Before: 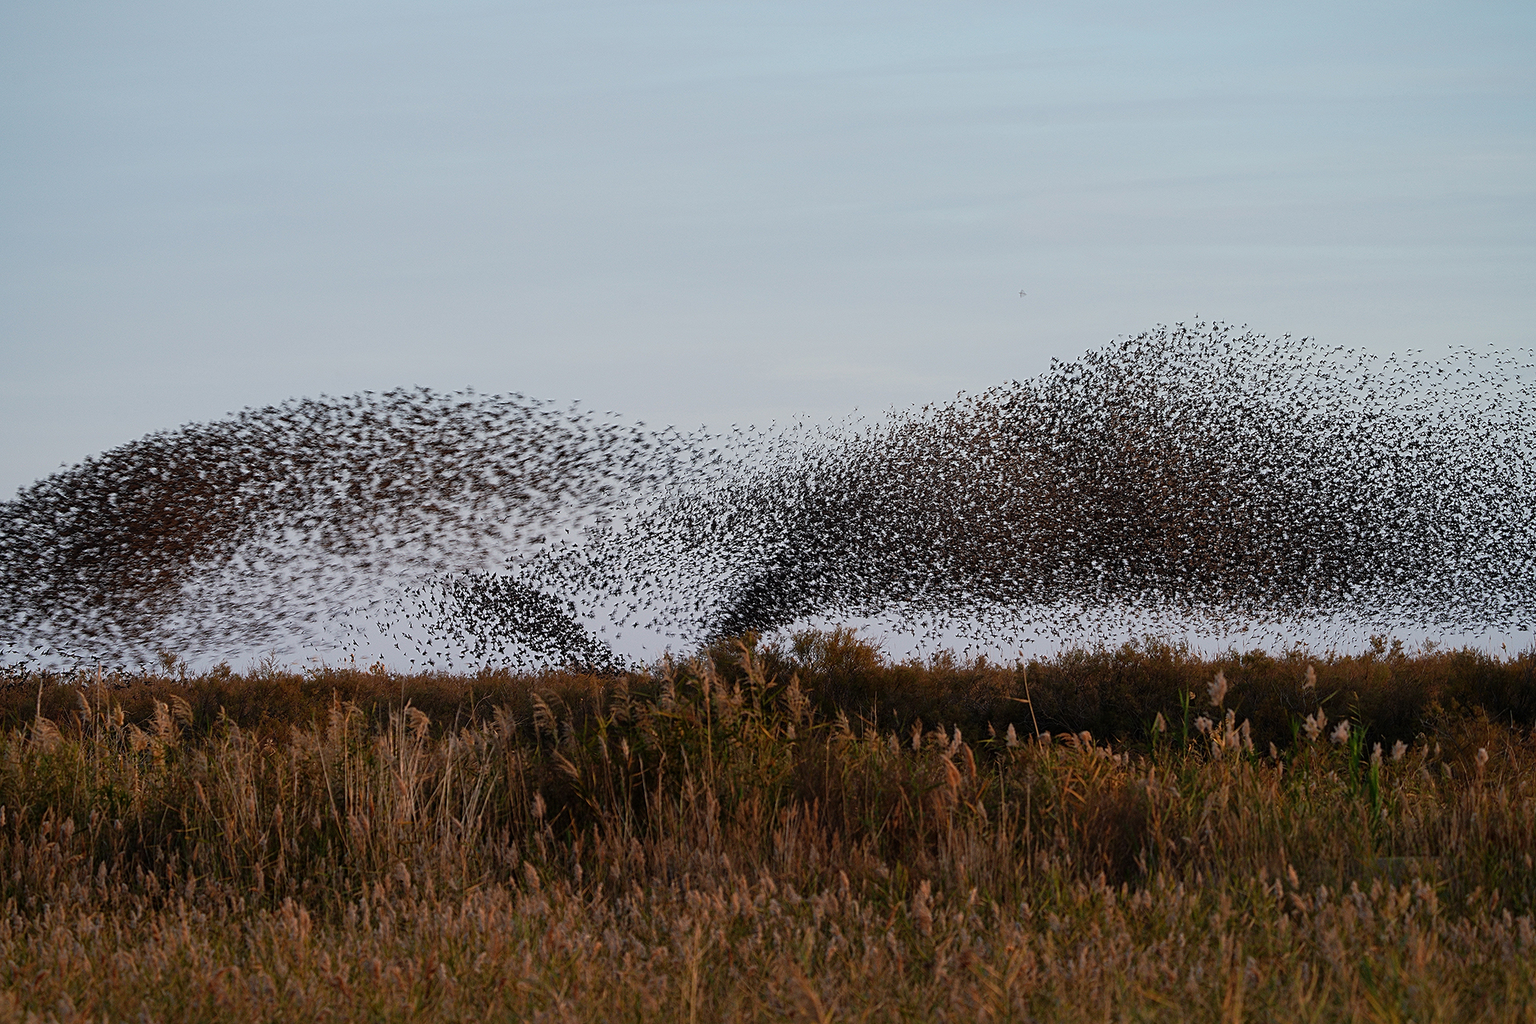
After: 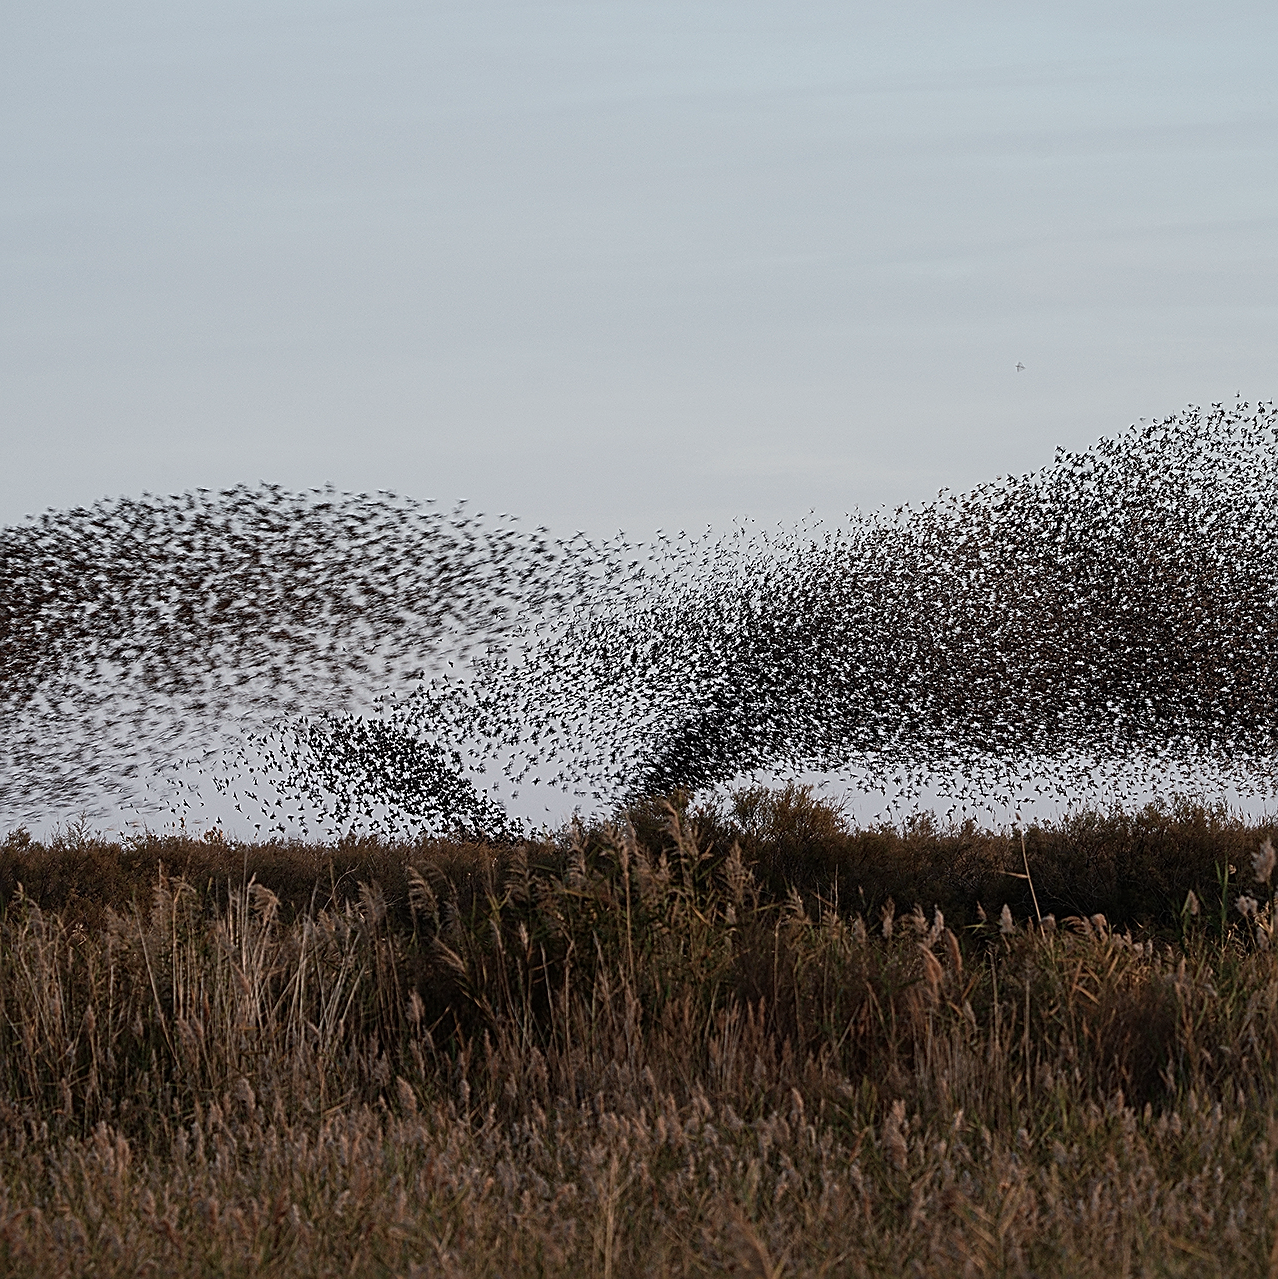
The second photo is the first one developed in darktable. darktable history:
contrast brightness saturation: contrast 0.104, saturation -0.364
exposure: compensate exposure bias true, compensate highlight preservation false
crop and rotate: left 13.44%, right 19.951%
sharpen: on, module defaults
